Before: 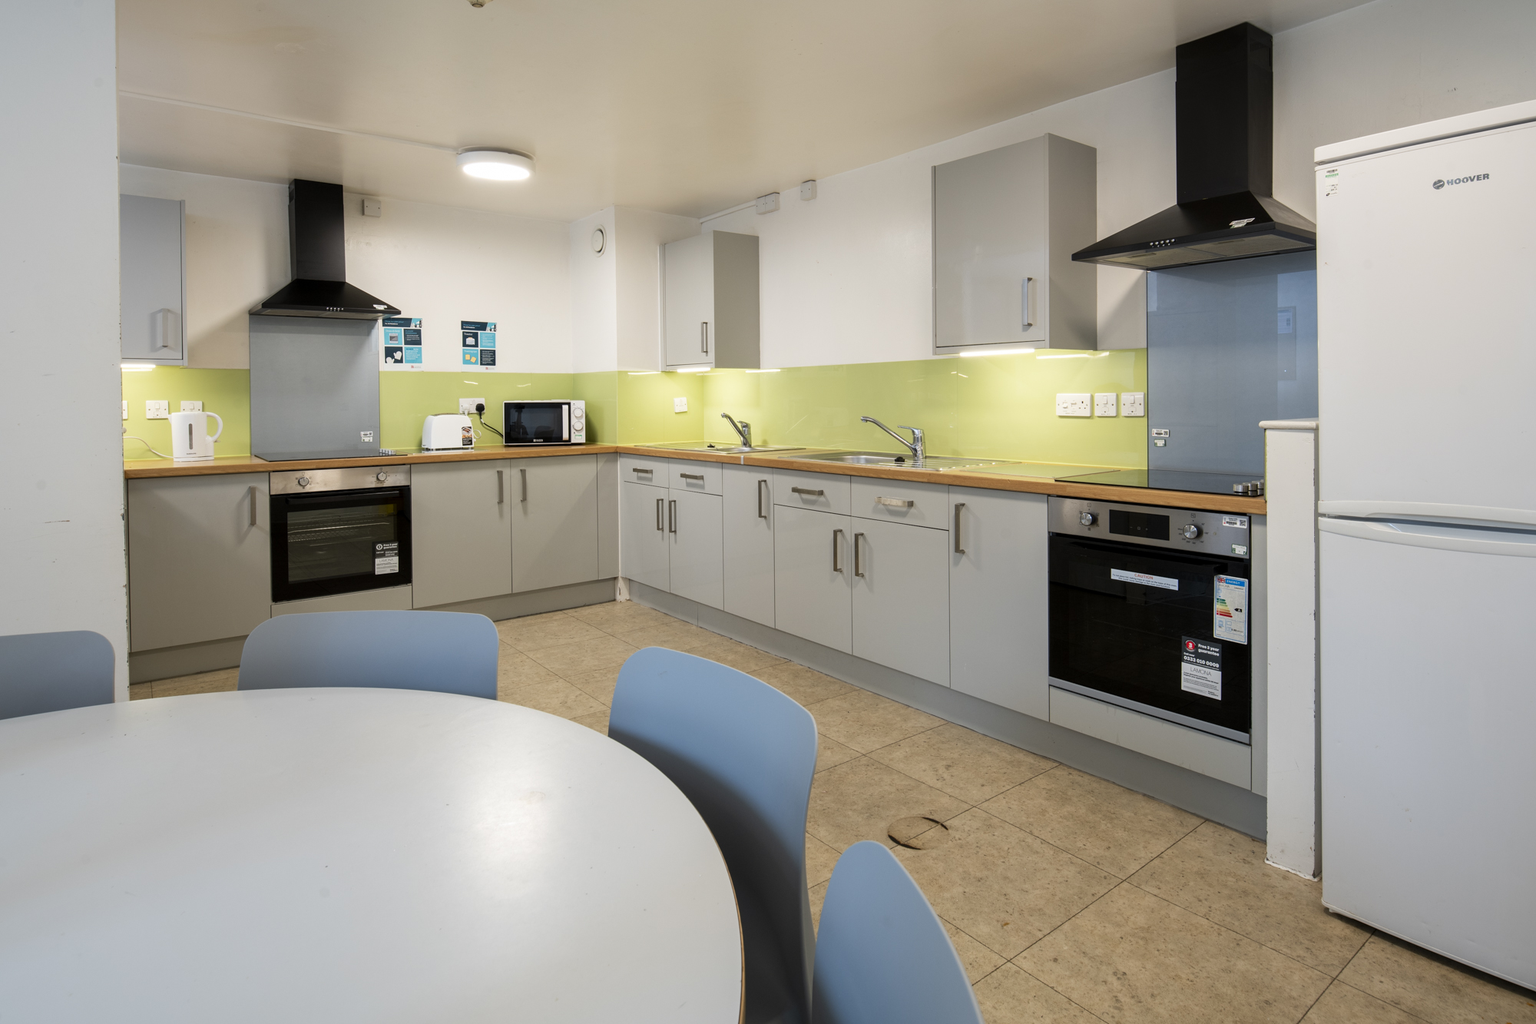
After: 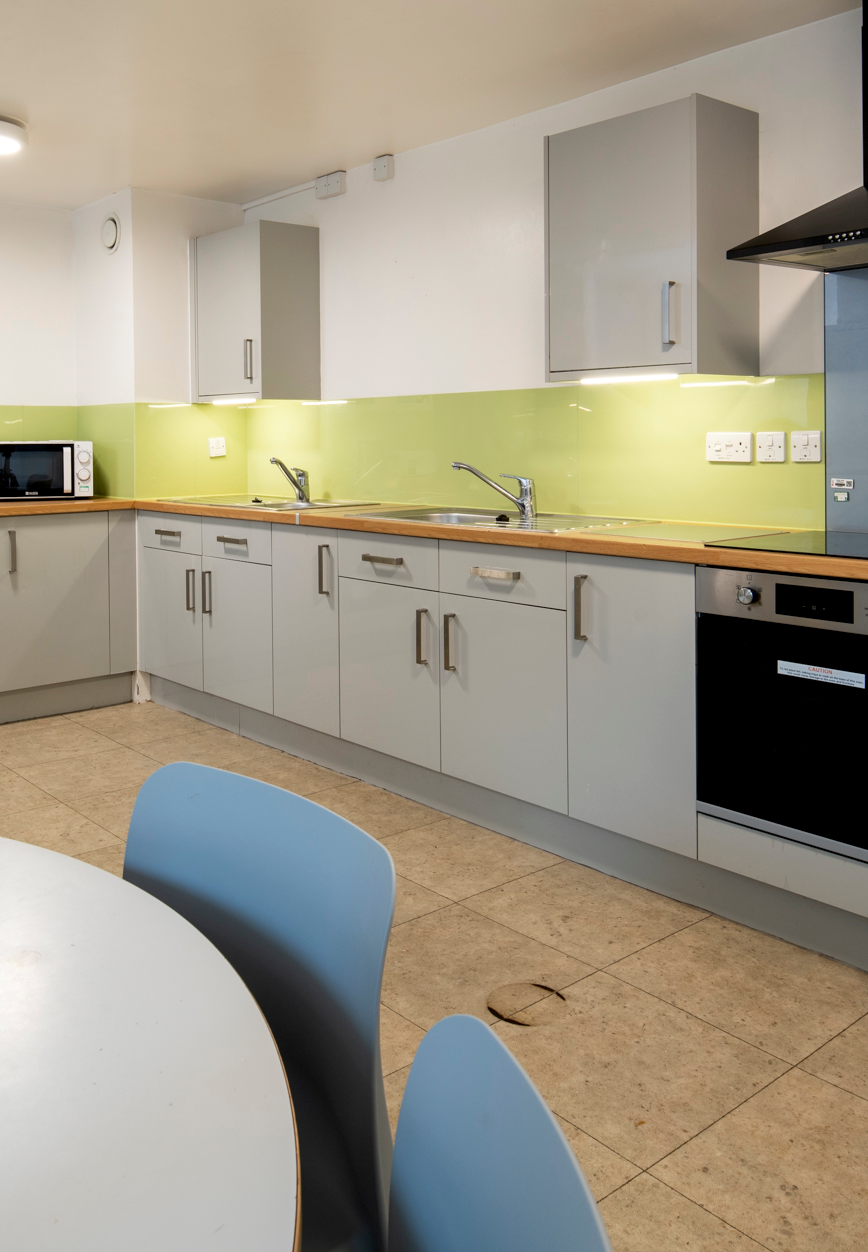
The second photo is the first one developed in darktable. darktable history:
exposure: black level correction 0.005, exposure 0.017 EV, compensate highlight preservation false
crop: left 33.493%, top 6.026%, right 23.086%
